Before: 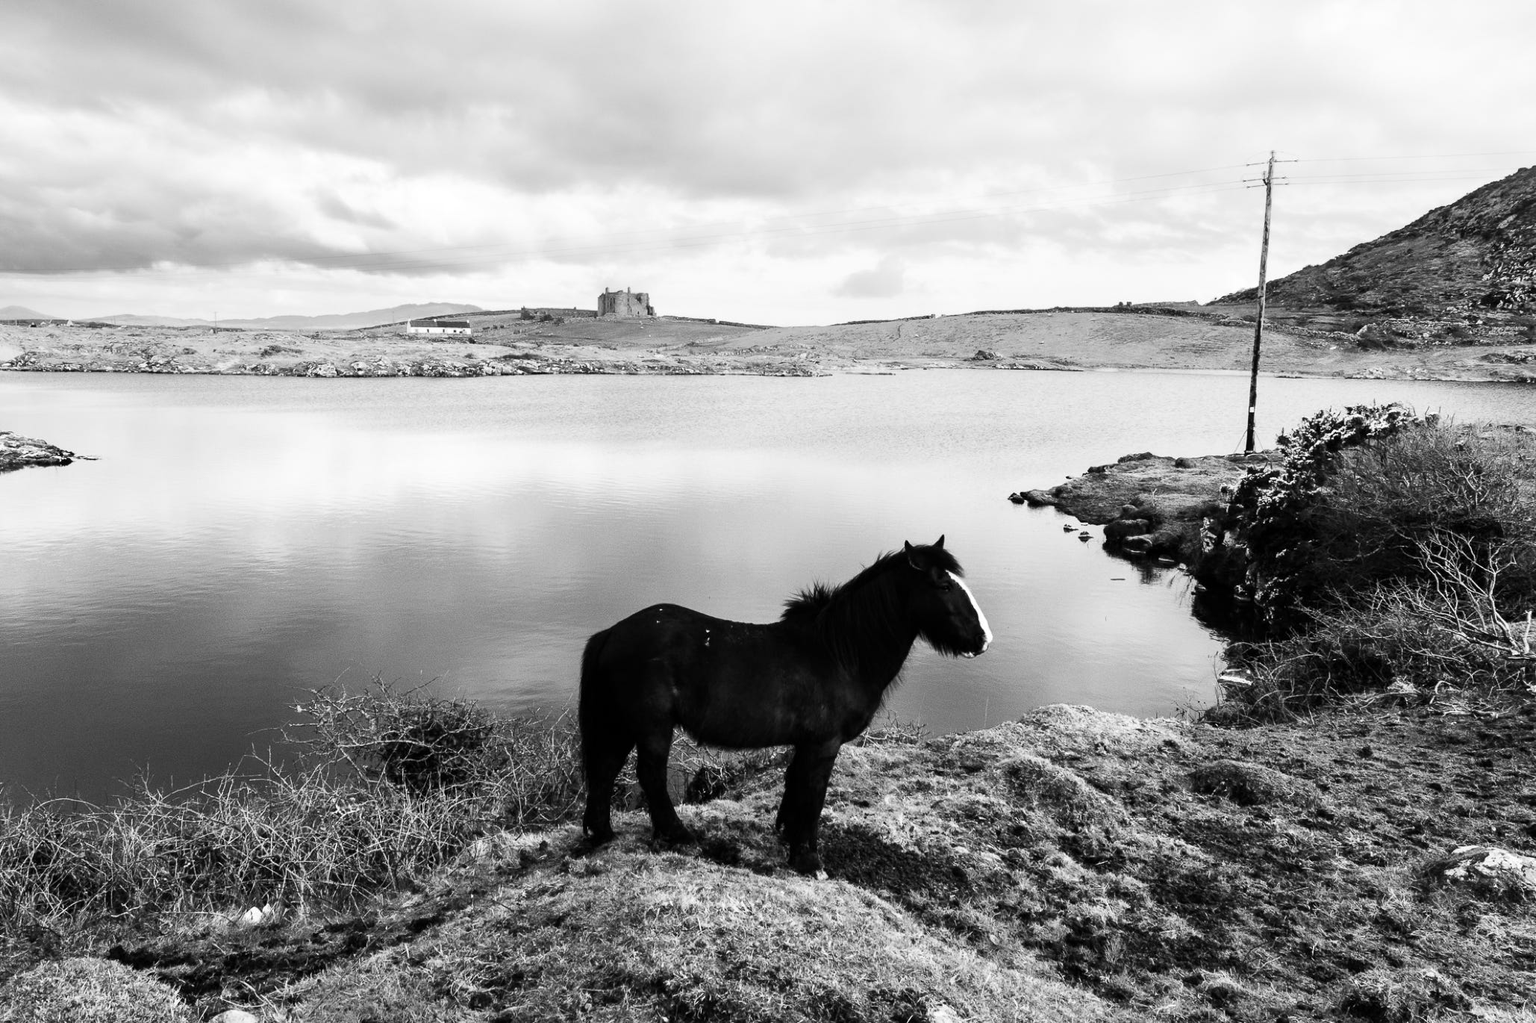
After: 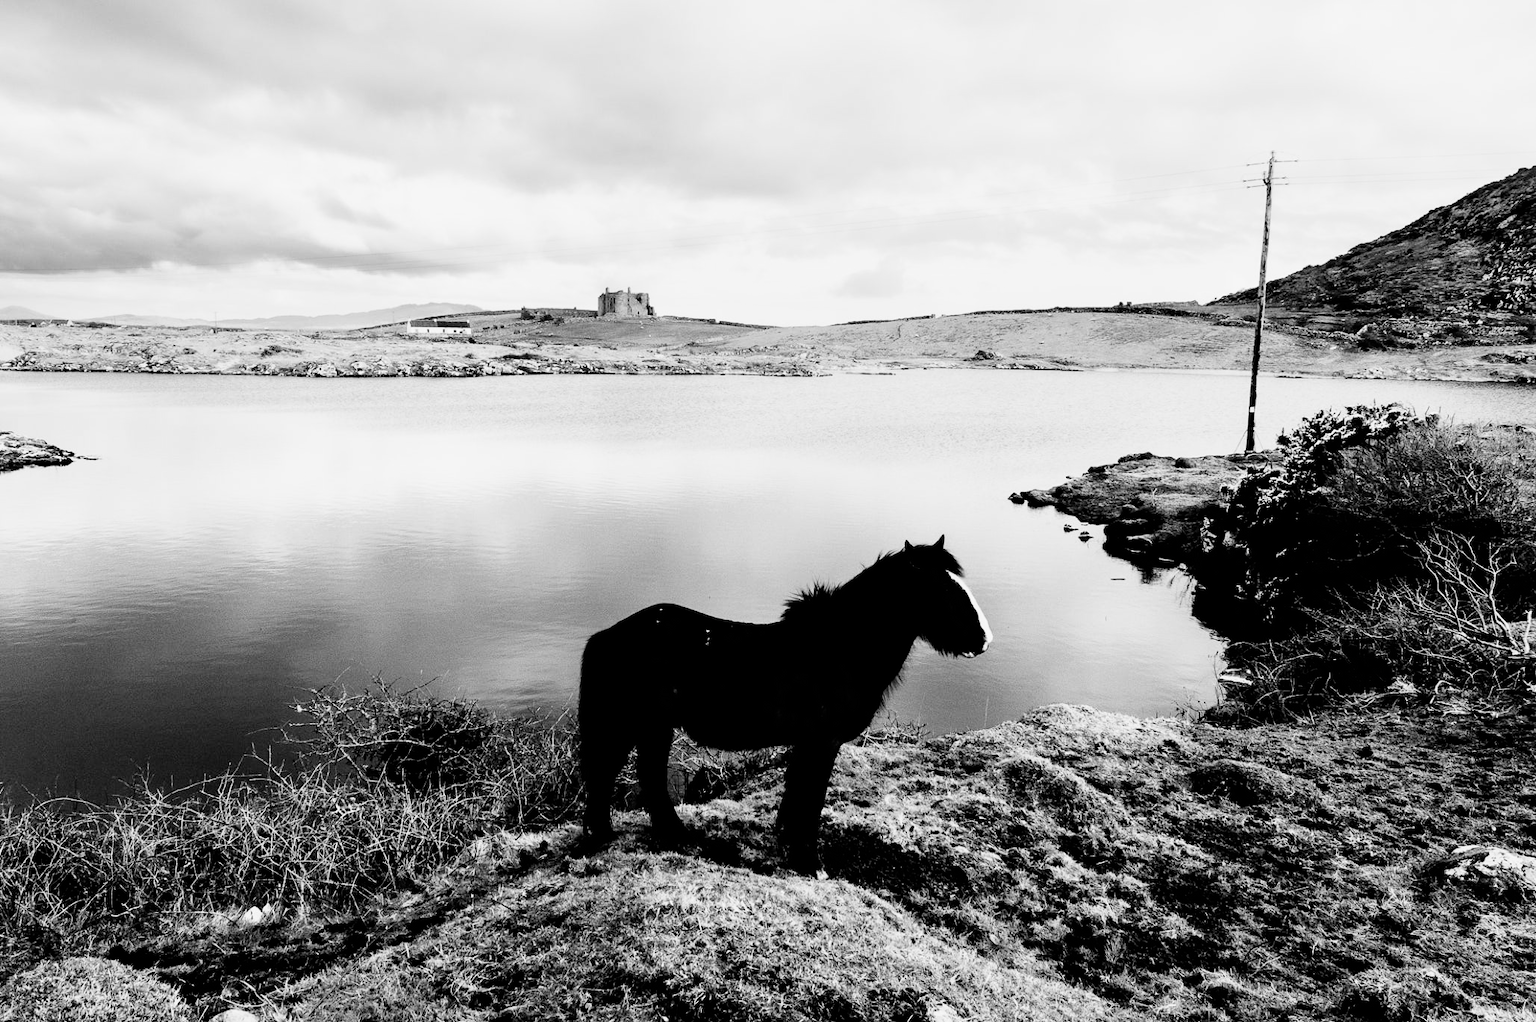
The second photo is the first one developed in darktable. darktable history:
filmic rgb: black relative exposure -4.03 EV, white relative exposure 2.98 EV, threshold 5.99 EV, hardness 3.02, contrast 1.49, enable highlight reconstruction true
